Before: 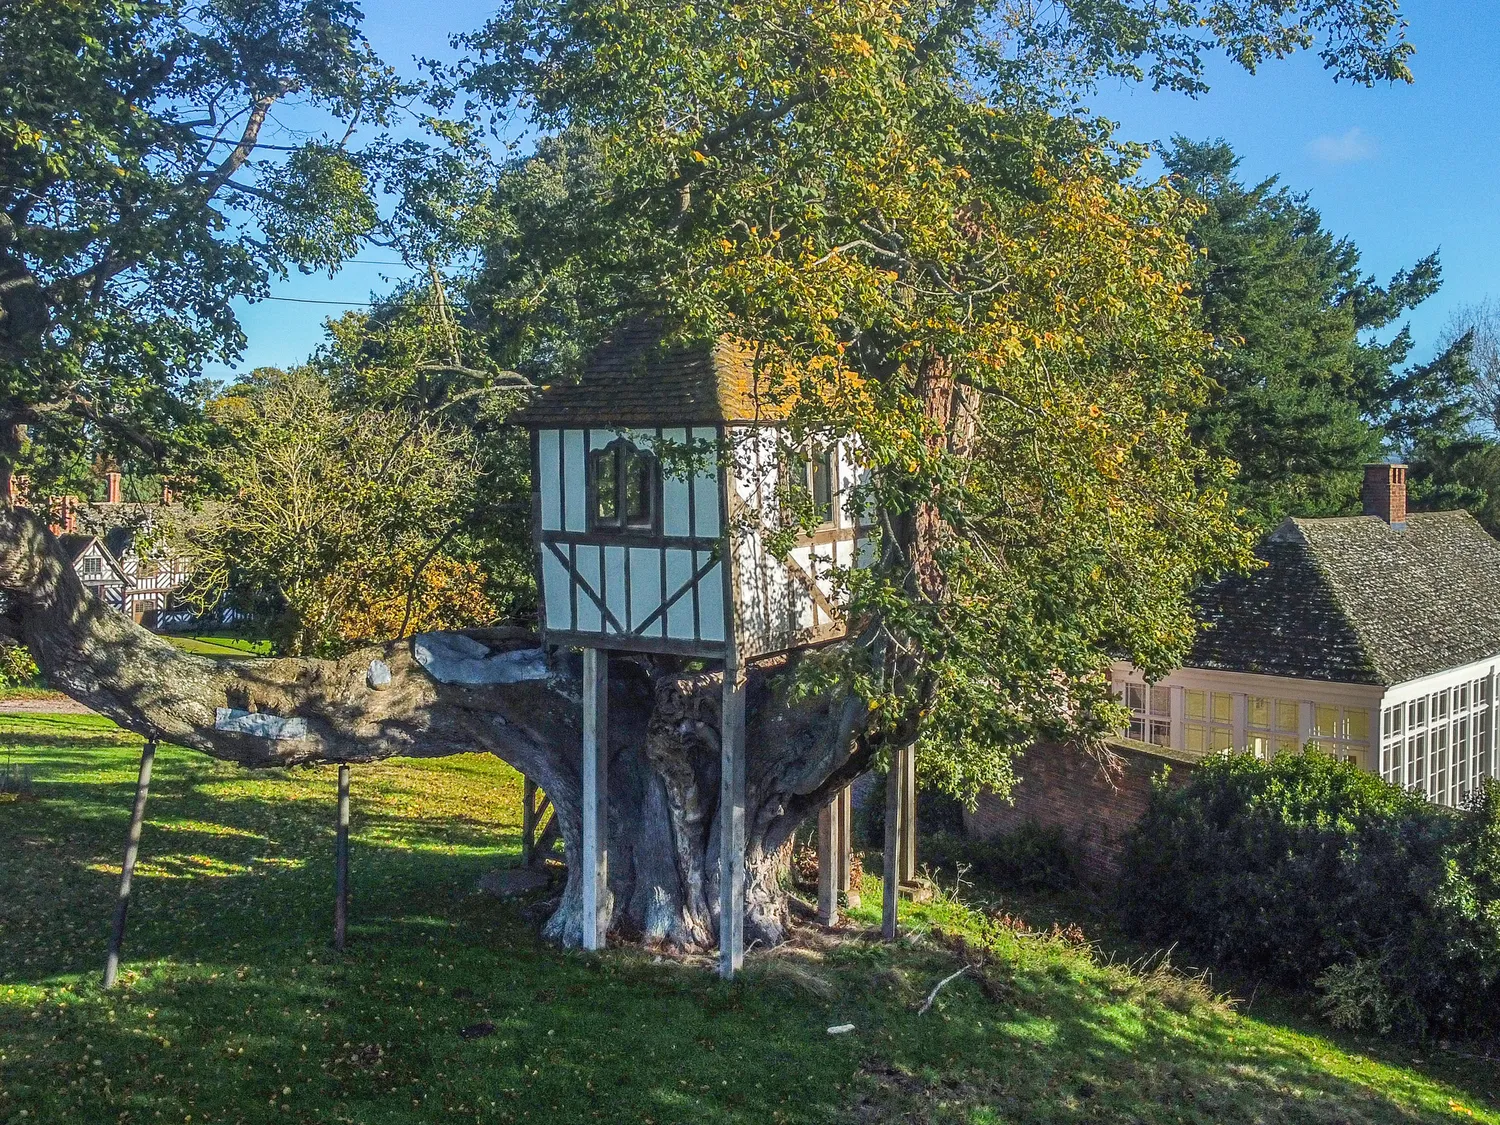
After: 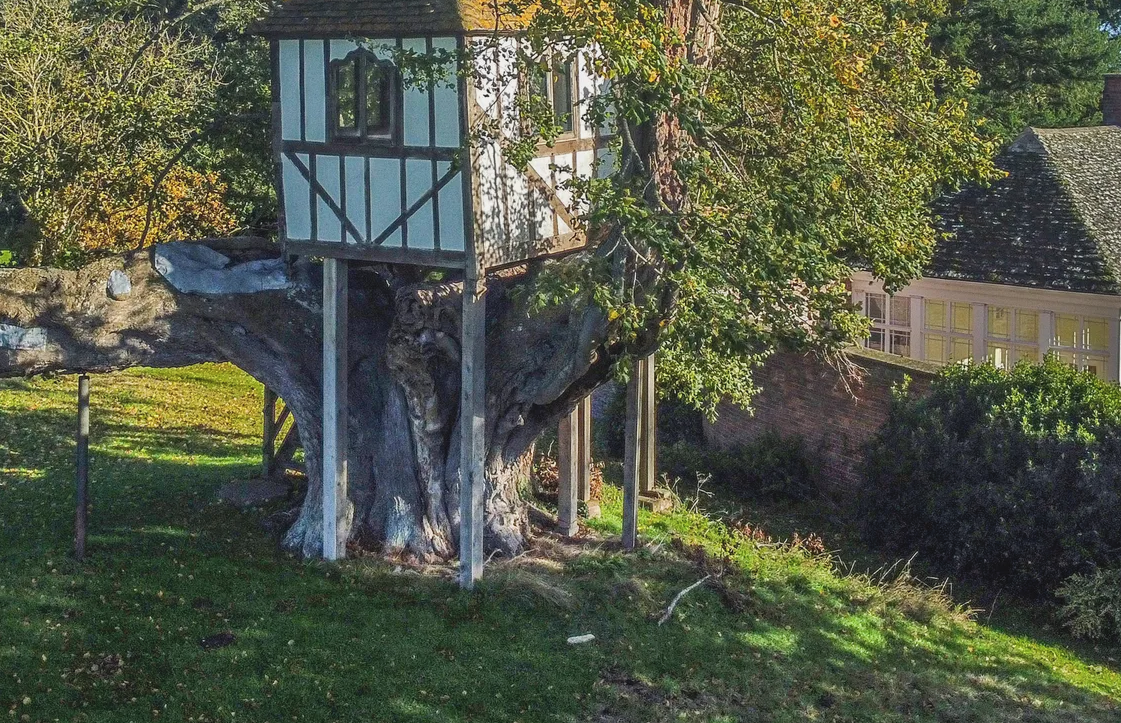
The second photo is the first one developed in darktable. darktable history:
crop and rotate: left 17.353%, top 34.726%, right 7.889%, bottom 1.004%
contrast brightness saturation: contrast -0.094, saturation -0.083
